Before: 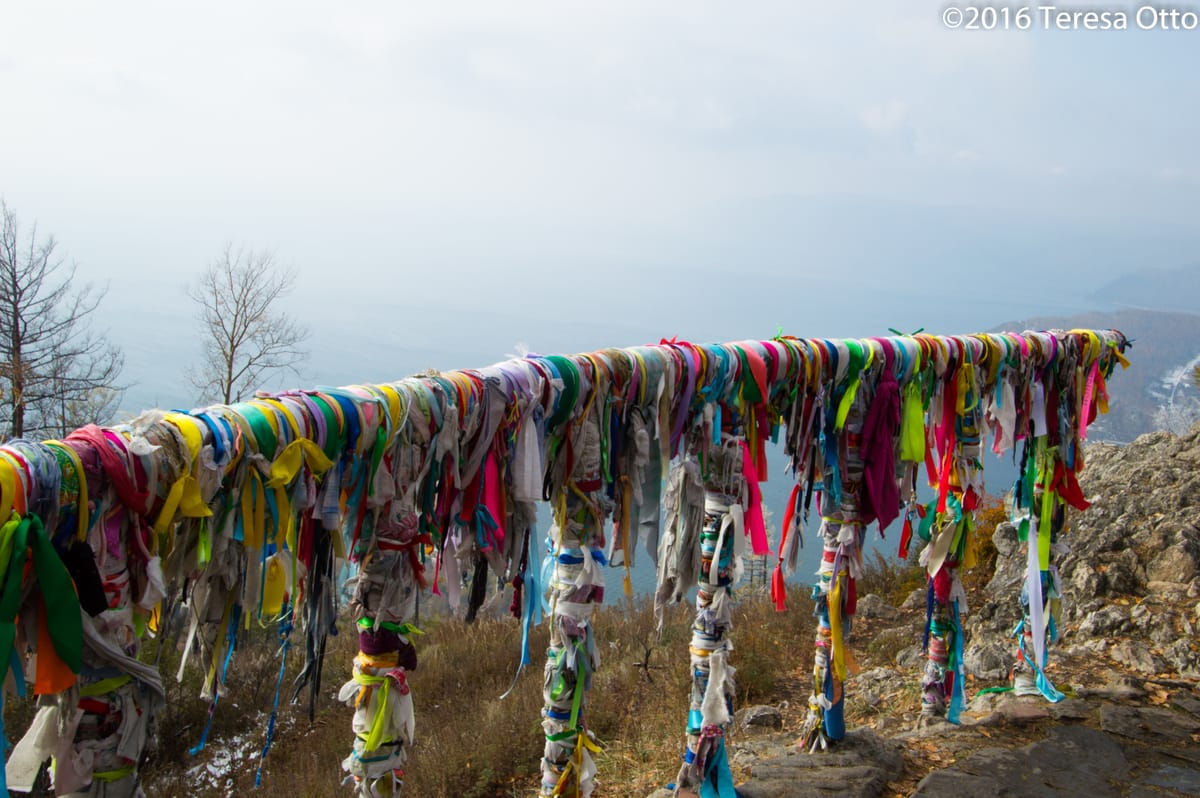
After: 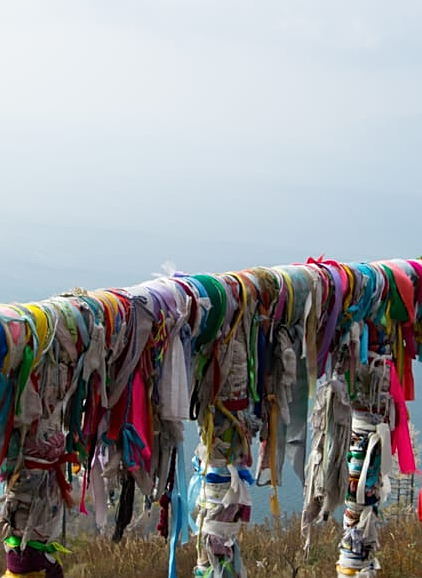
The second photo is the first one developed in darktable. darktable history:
sharpen: on, module defaults
crop and rotate: left 29.476%, top 10.214%, right 35.32%, bottom 17.333%
